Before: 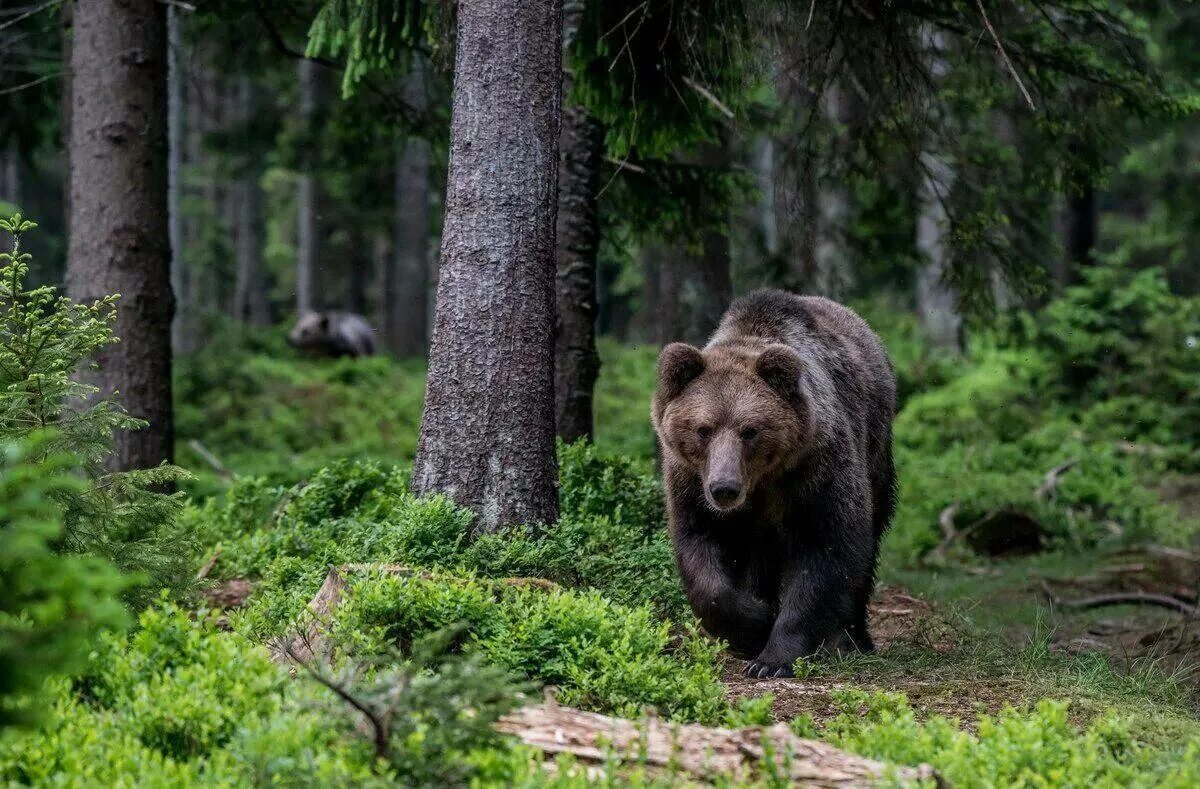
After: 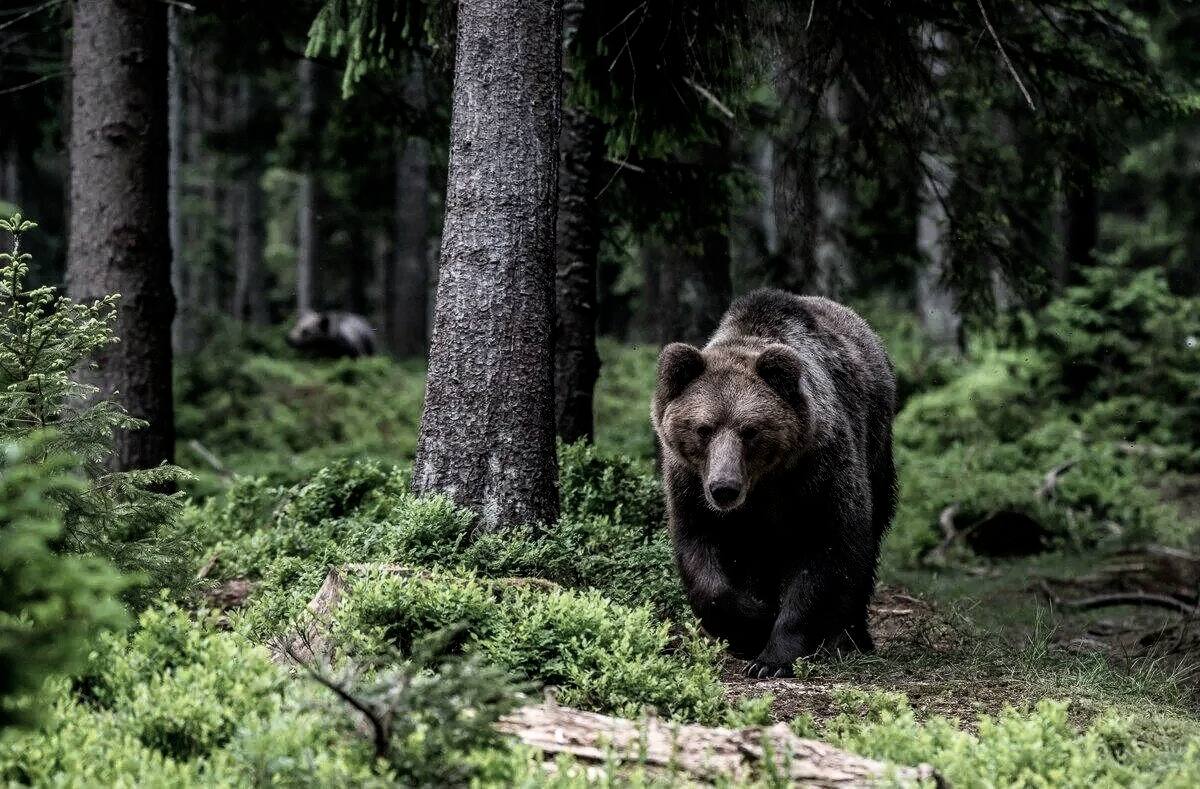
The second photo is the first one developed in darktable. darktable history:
filmic rgb: black relative exposure -8.01 EV, white relative exposure 2.35 EV, hardness 6.54
contrast brightness saturation: contrast 0.099, saturation -0.356
exposure: black level correction 0.001, compensate highlight preservation false
